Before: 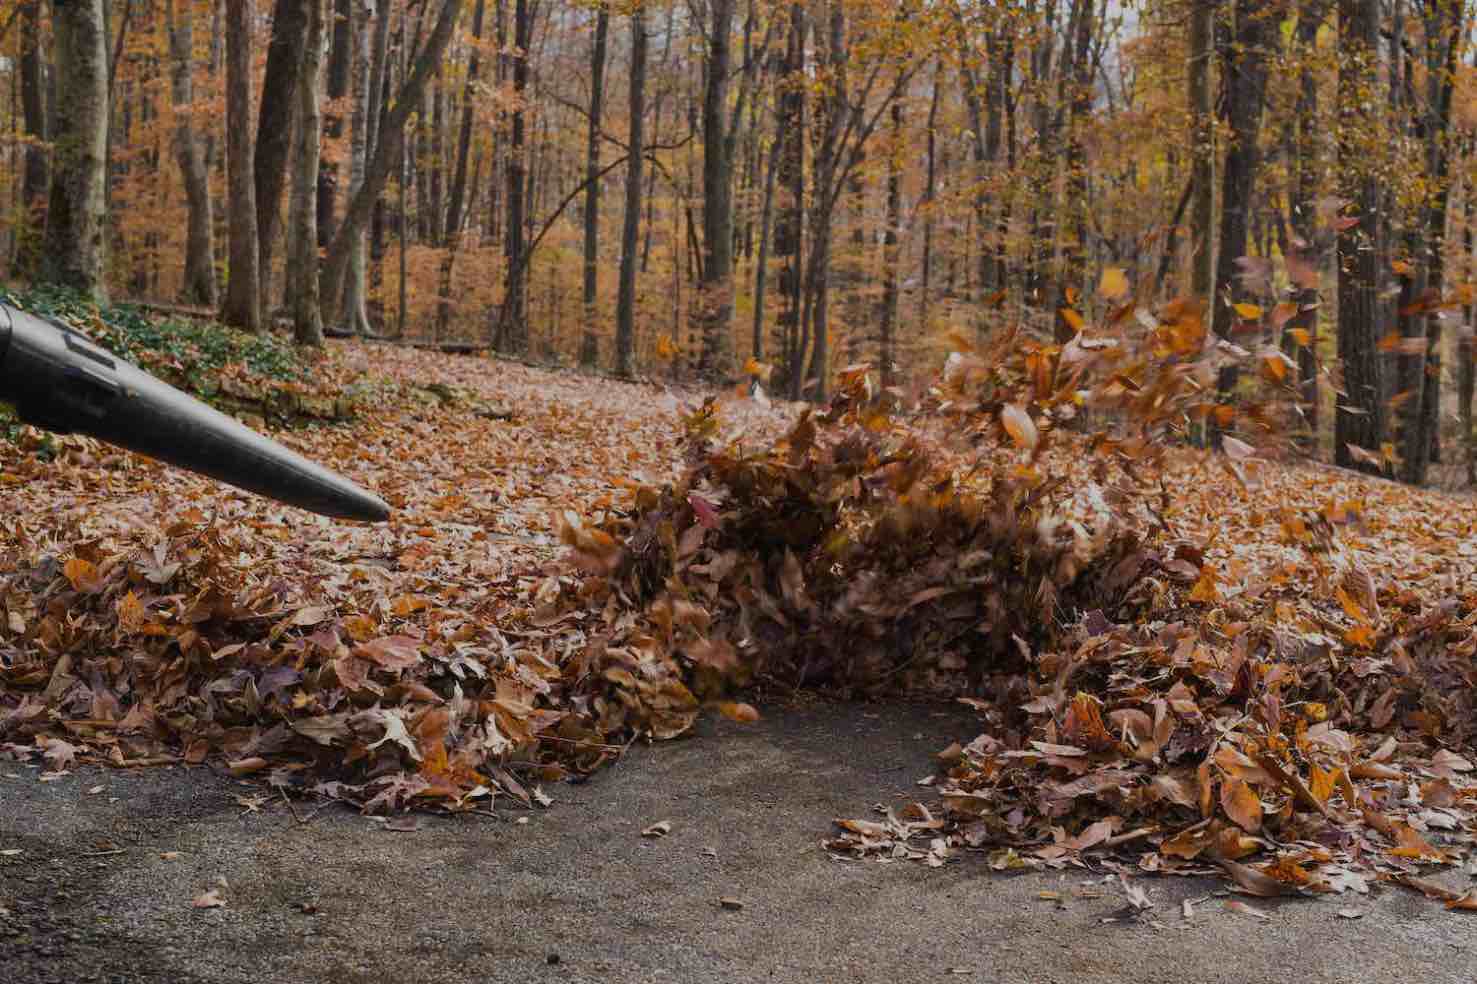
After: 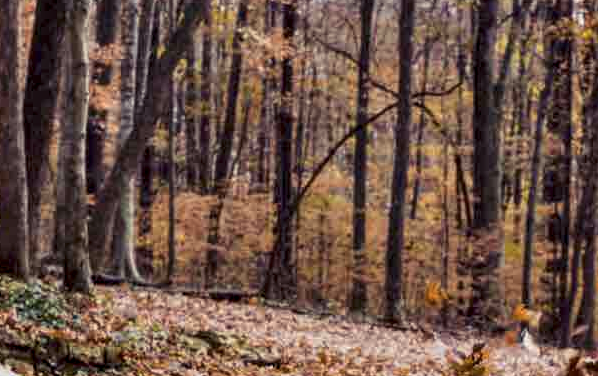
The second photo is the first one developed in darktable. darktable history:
crop: left 15.656%, top 5.454%, right 43.815%, bottom 56.244%
local contrast: highlights 60%, shadows 63%, detail 160%
color balance rgb: shadows lift › luminance -21.481%, shadows lift › chroma 9.329%, shadows lift › hue 283.57°, perceptual saturation grading › global saturation 0.759%, global vibrance 11.154%
